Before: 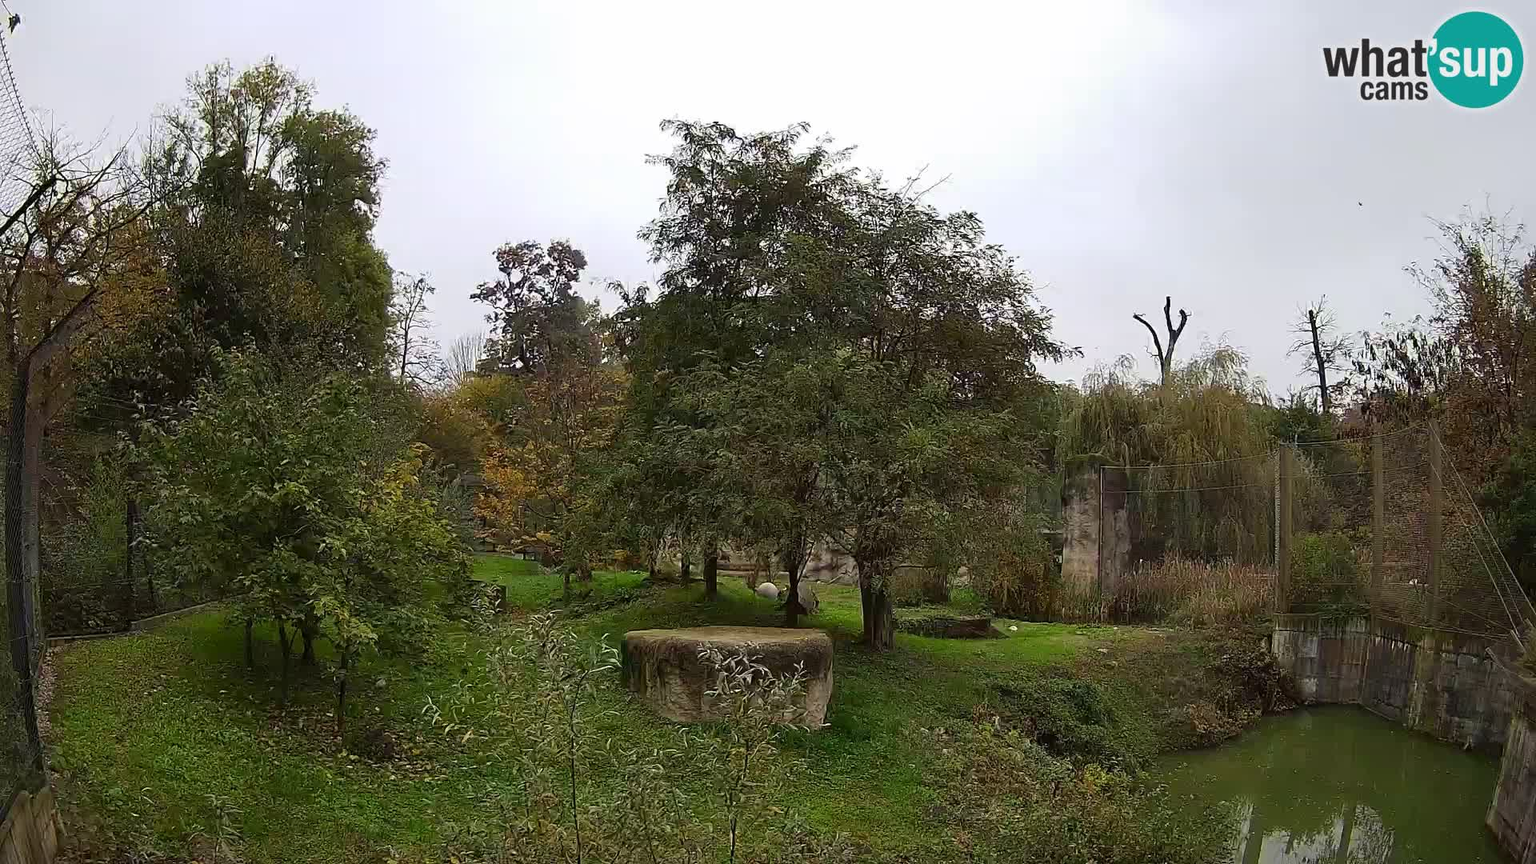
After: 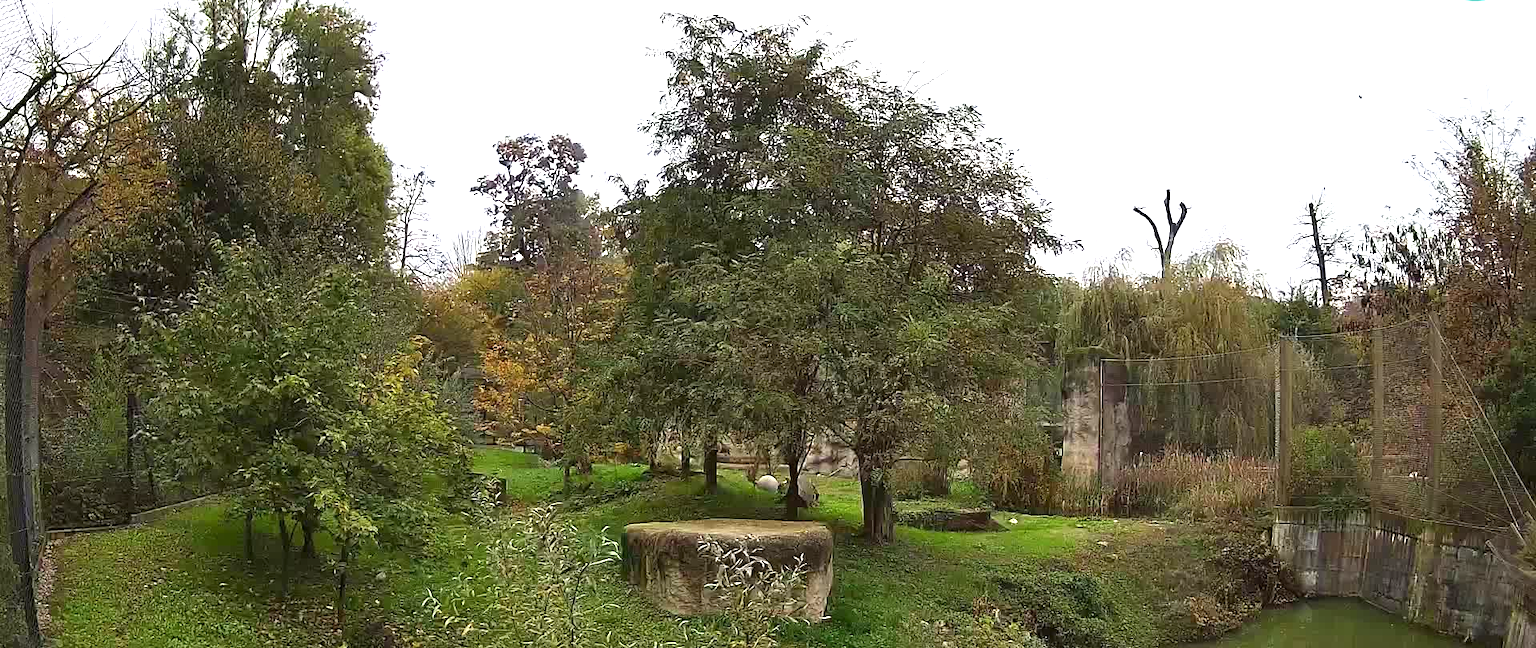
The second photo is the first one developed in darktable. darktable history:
crop and rotate: top 12.482%, bottom 12.446%
exposure: black level correction 0, exposure 1 EV, compensate highlight preservation false
